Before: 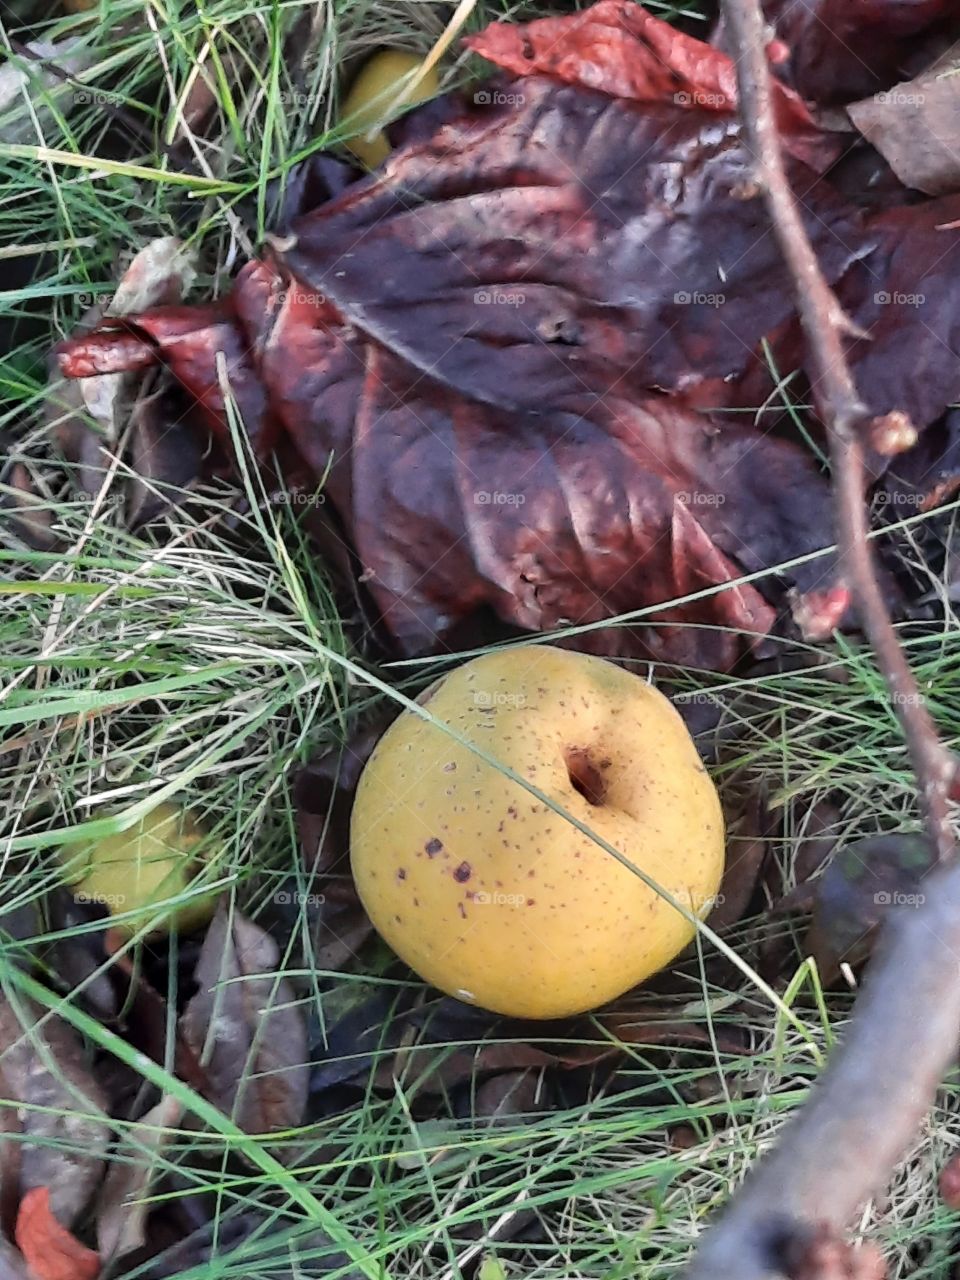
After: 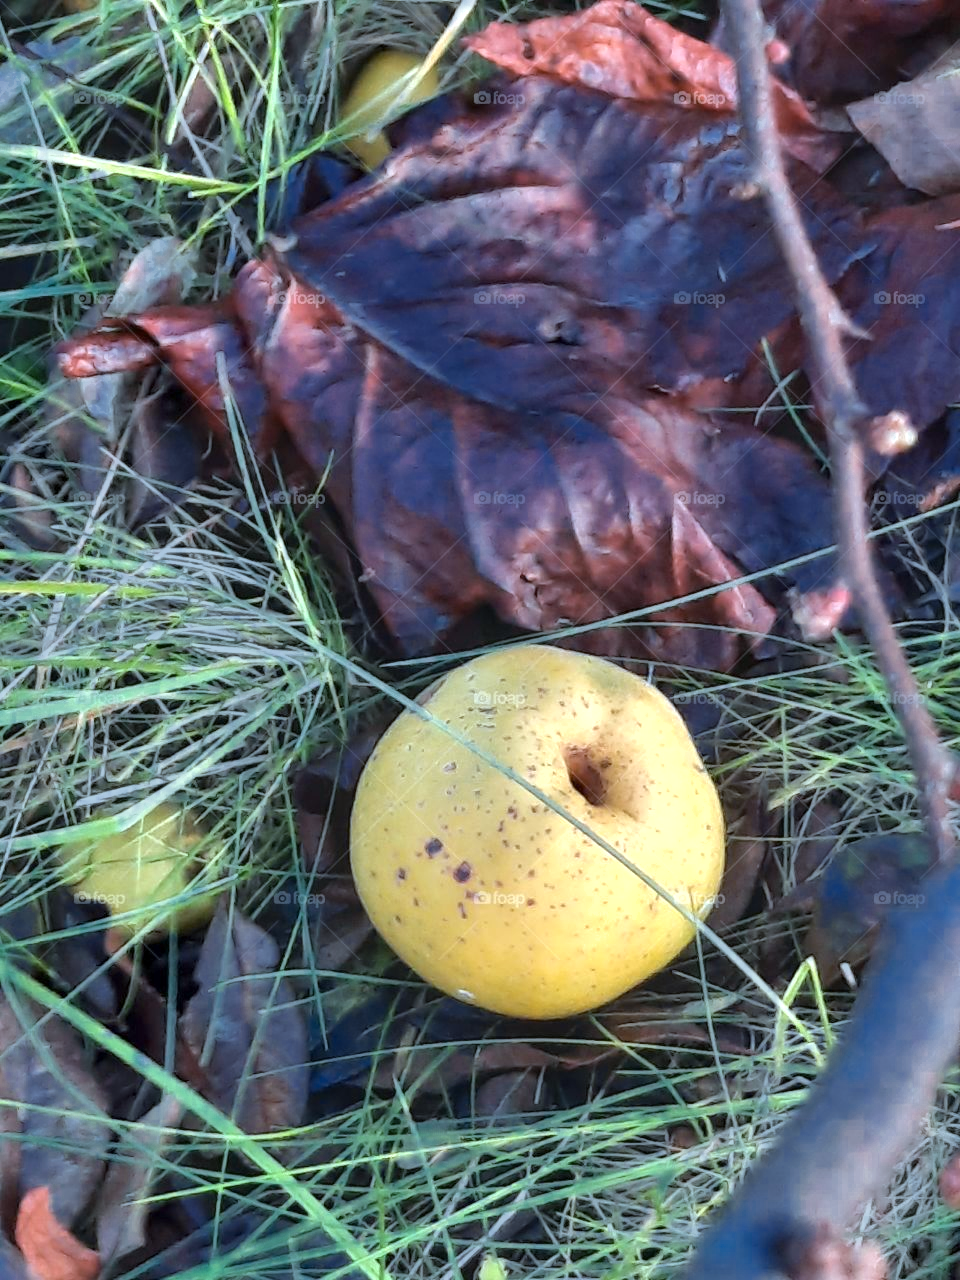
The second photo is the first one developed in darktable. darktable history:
color contrast: green-magenta contrast 0.8, blue-yellow contrast 1.1, unbound 0
shadows and highlights: shadows 25, white point adjustment -3, highlights -30
color calibration: illuminant Planckian (black body), x 0.375, y 0.373, temperature 4117 K
color zones: curves: ch0 [(0, 0.497) (0.143, 0.5) (0.286, 0.5) (0.429, 0.483) (0.571, 0.116) (0.714, -0.006) (0.857, 0.28) (1, 0.497)]
exposure: exposure 0.657 EV, compensate highlight preservation false
